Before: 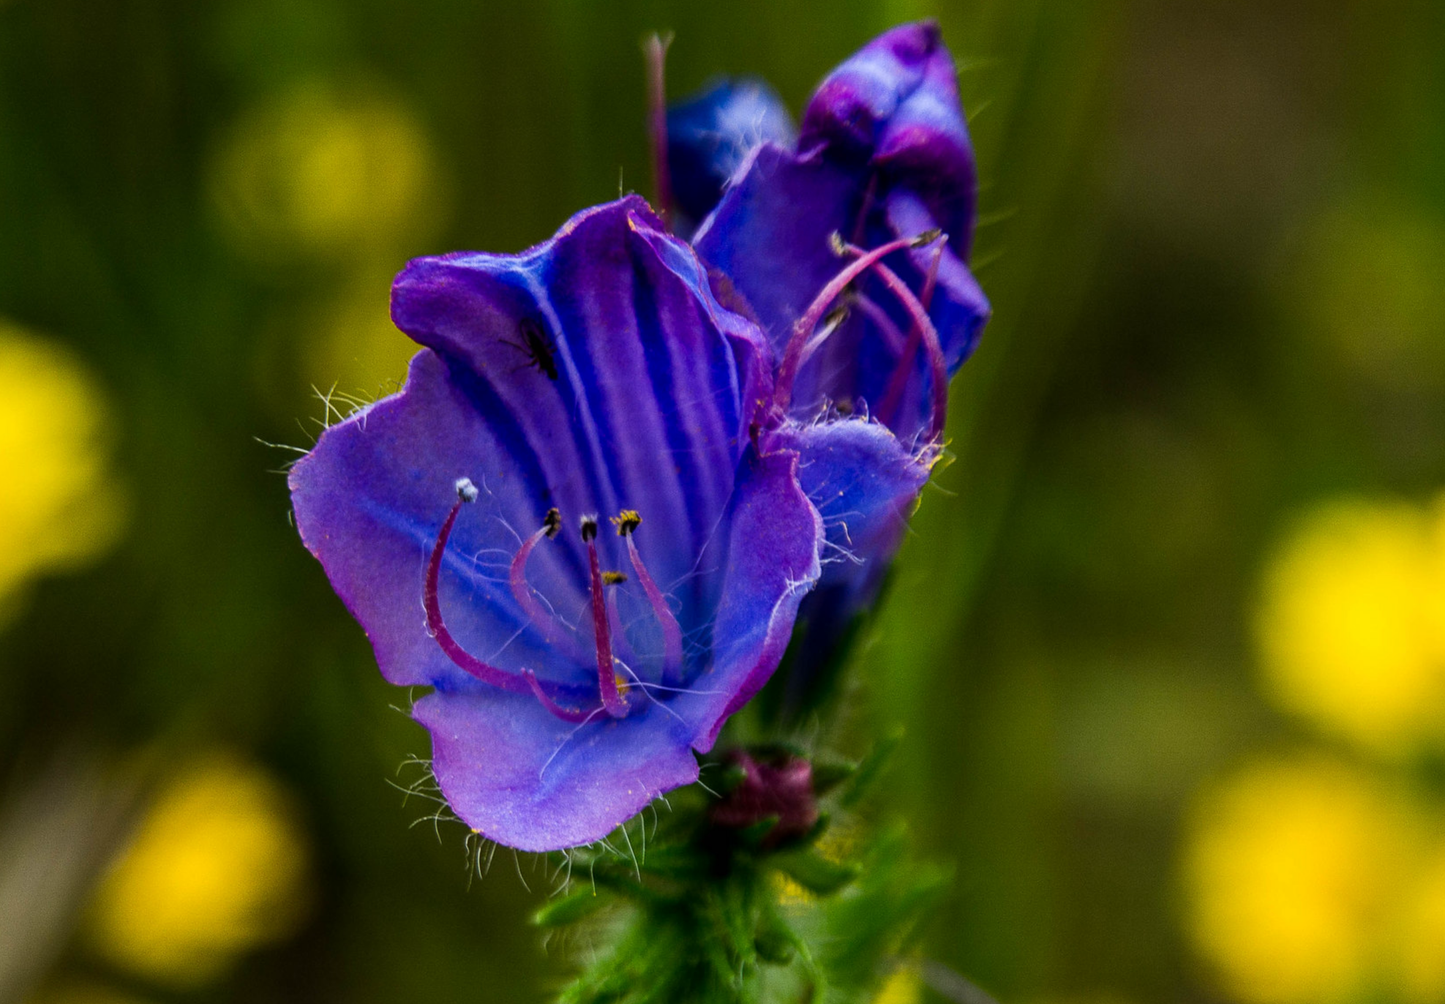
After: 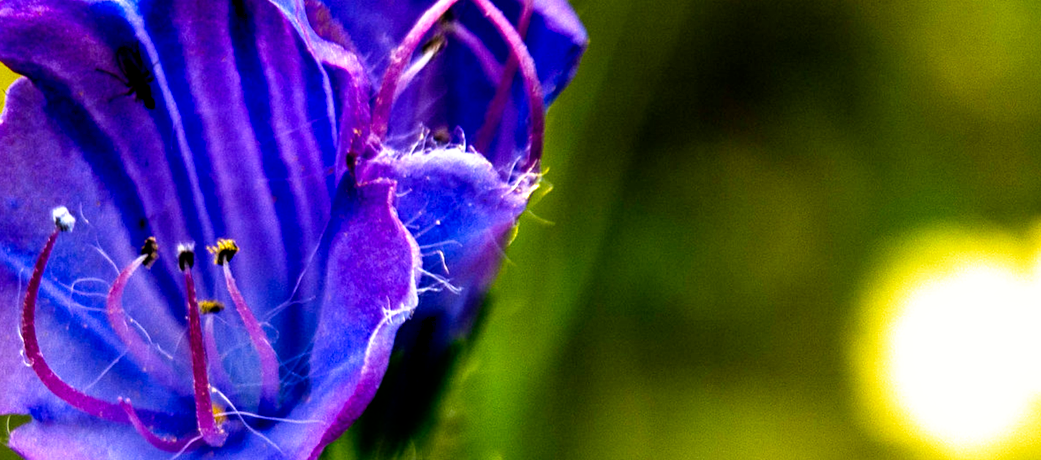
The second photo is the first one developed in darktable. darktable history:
exposure: exposure 1 EV, compensate highlight preservation false
crop and rotate: left 27.938%, top 27.046%, bottom 27.046%
filmic rgb: black relative exposure -8.7 EV, white relative exposure 2.7 EV, threshold 3 EV, target black luminance 0%, hardness 6.25, latitude 75%, contrast 1.325, highlights saturation mix -5%, preserve chrominance no, color science v5 (2021), iterations of high-quality reconstruction 0, enable highlight reconstruction true
